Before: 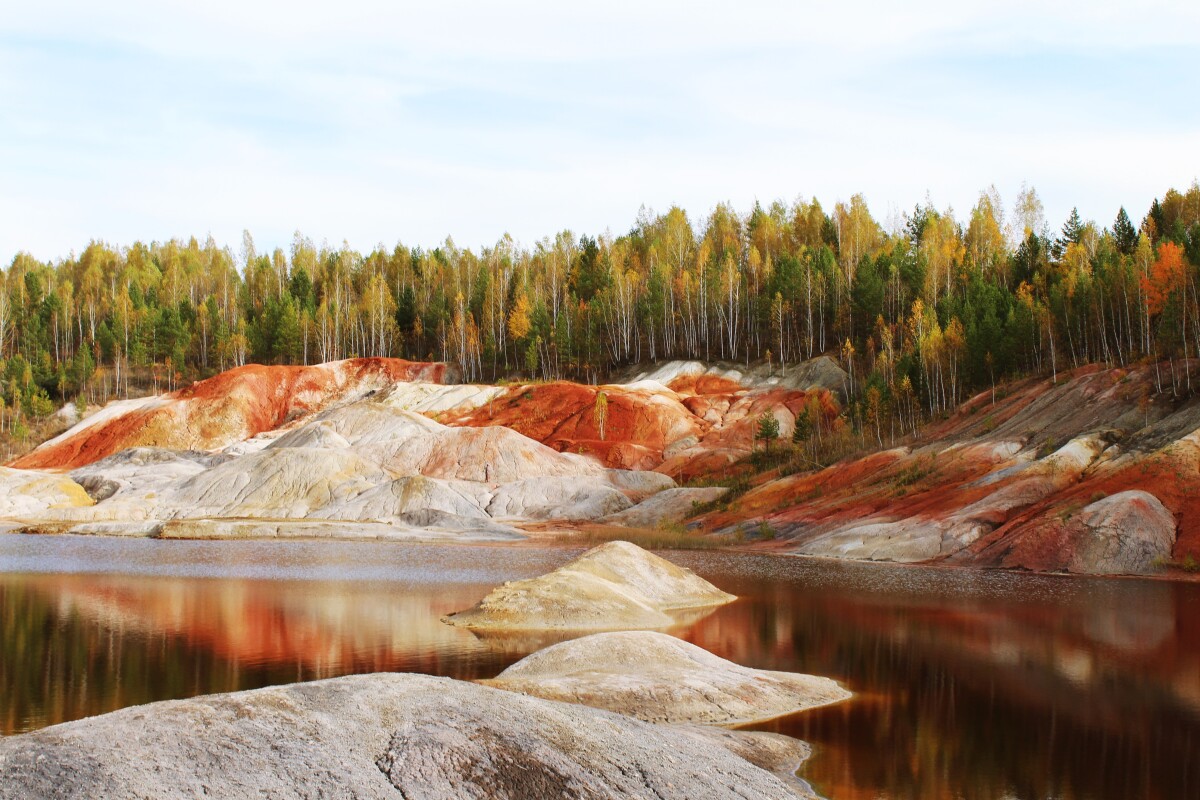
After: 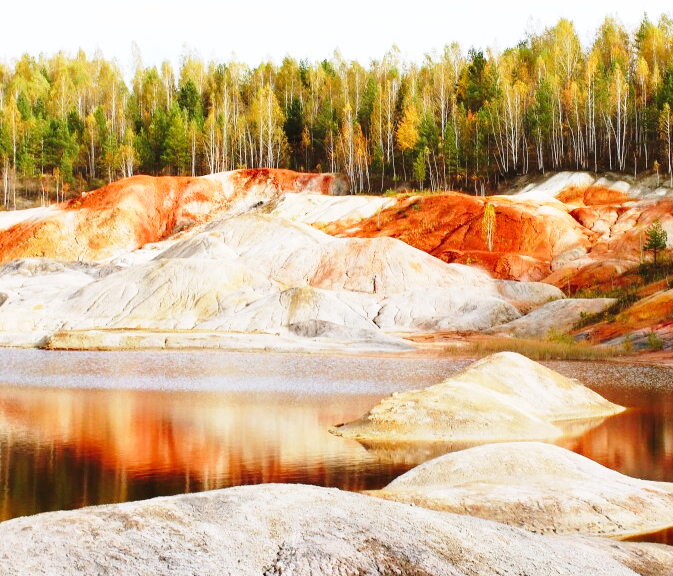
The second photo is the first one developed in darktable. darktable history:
crop: left 9.335%, top 23.708%, right 34.555%, bottom 4.253%
base curve: curves: ch0 [(0, 0) (0.028, 0.03) (0.121, 0.232) (0.46, 0.748) (0.859, 0.968) (1, 1)], preserve colors none
